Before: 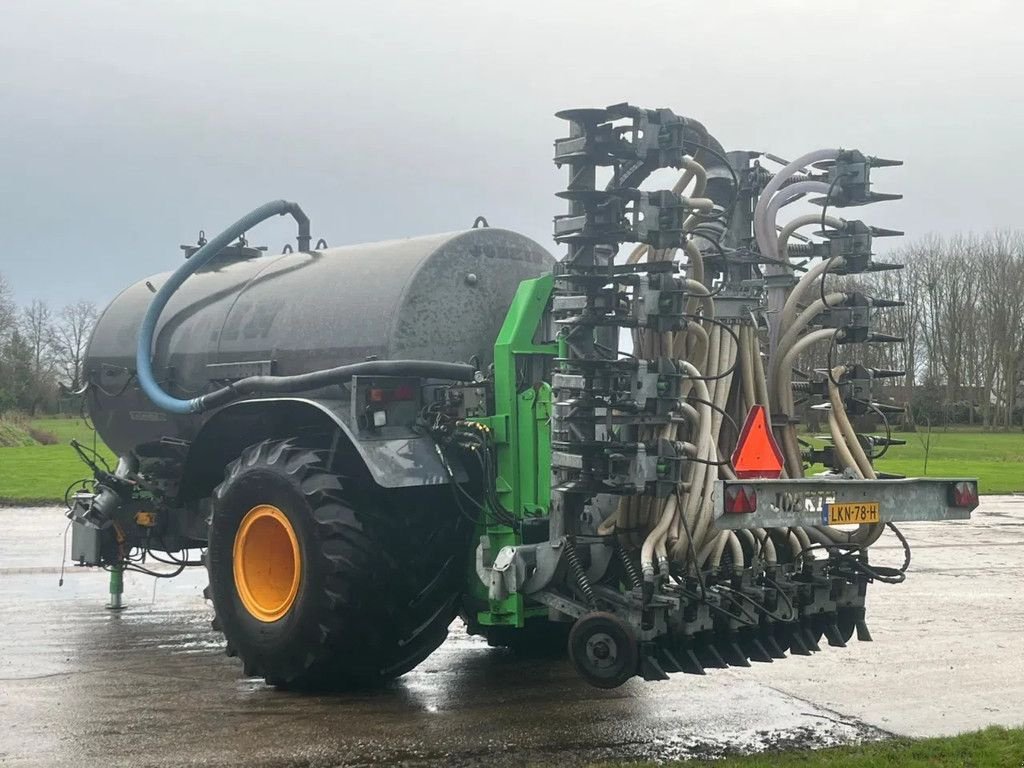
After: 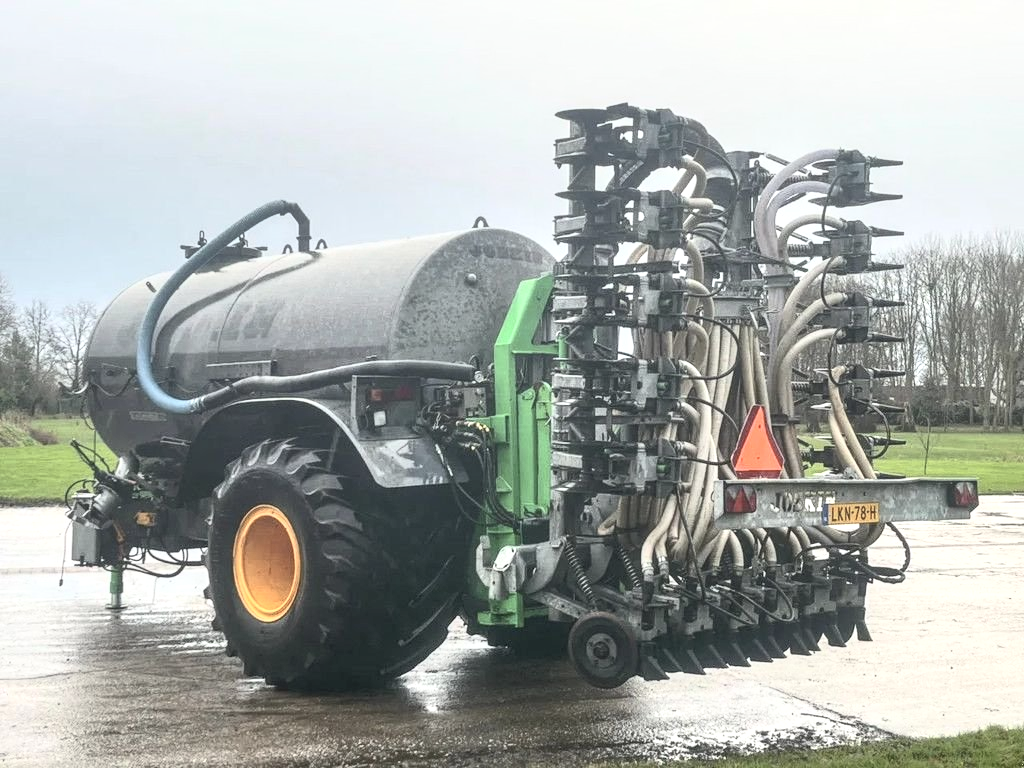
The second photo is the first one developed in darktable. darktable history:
contrast brightness saturation: contrast 0.423, brightness 0.558, saturation -0.189
local contrast: detail 142%
shadows and highlights: on, module defaults
exposure: exposure -0.154 EV, compensate highlight preservation false
